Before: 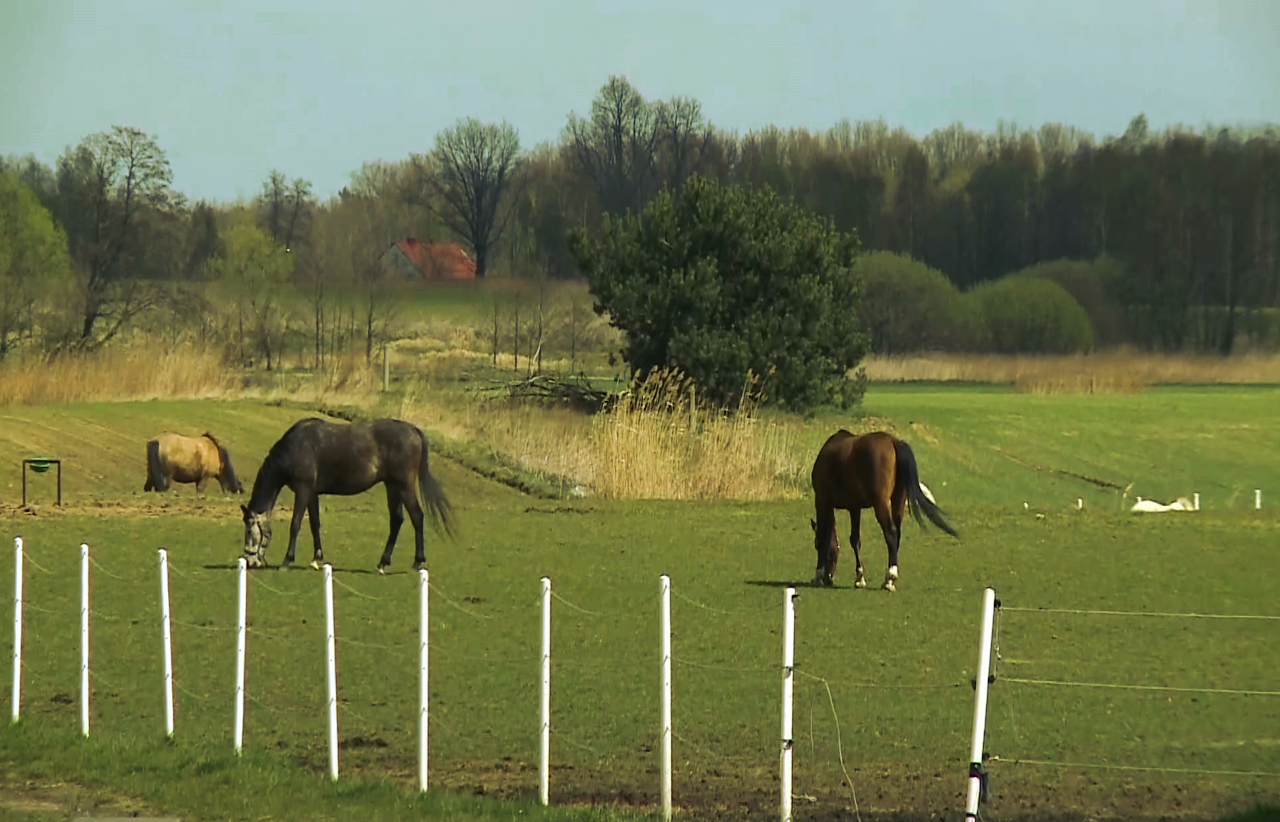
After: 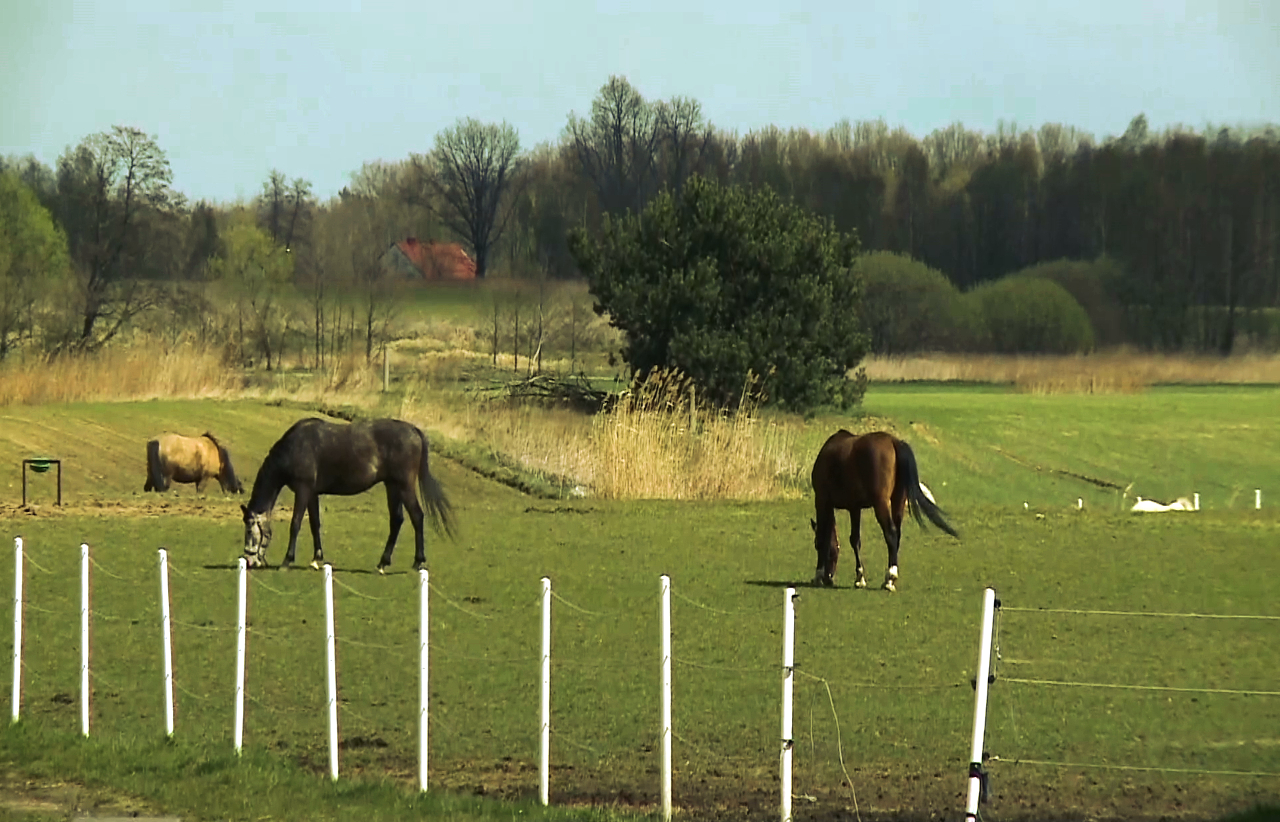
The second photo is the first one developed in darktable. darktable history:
tone equalizer: -8 EV -0.417 EV, -7 EV -0.389 EV, -6 EV -0.333 EV, -5 EV -0.222 EV, -3 EV 0.222 EV, -2 EV 0.333 EV, -1 EV 0.389 EV, +0 EV 0.417 EV, edges refinement/feathering 500, mask exposure compensation -1.25 EV, preserve details no
white balance: red 1.009, blue 1.027
